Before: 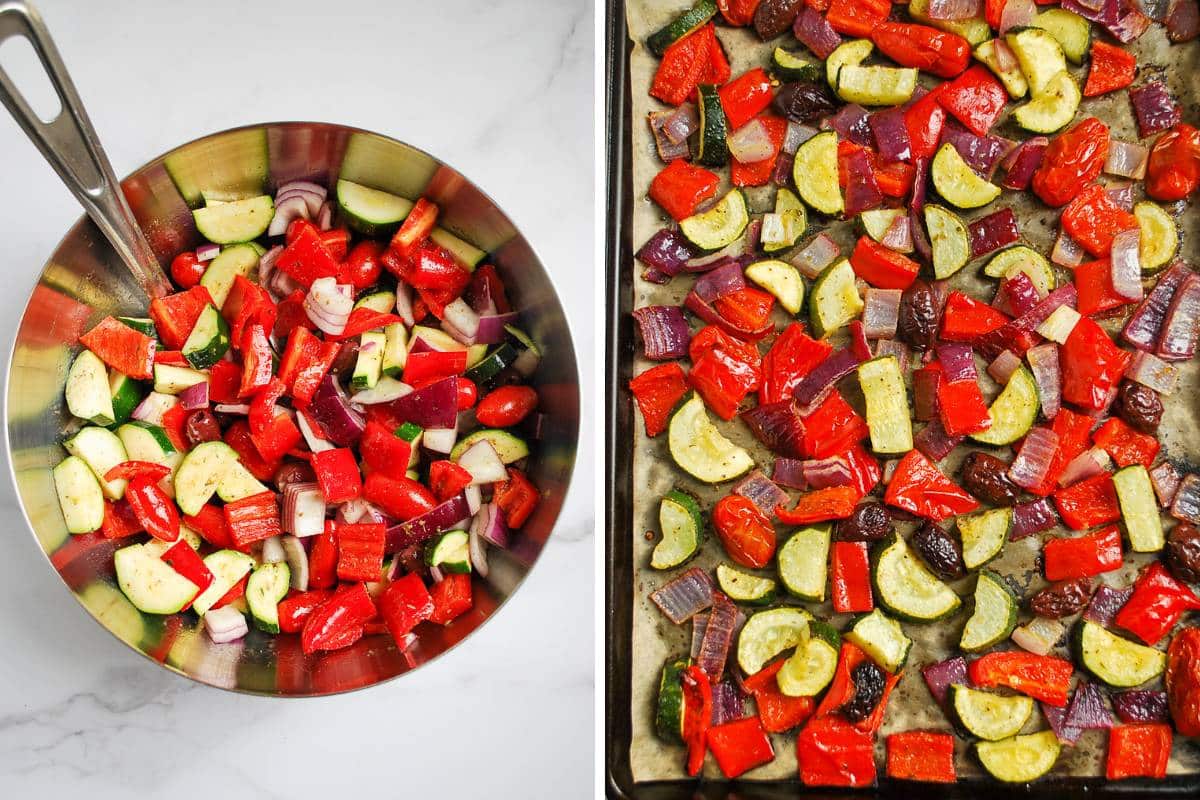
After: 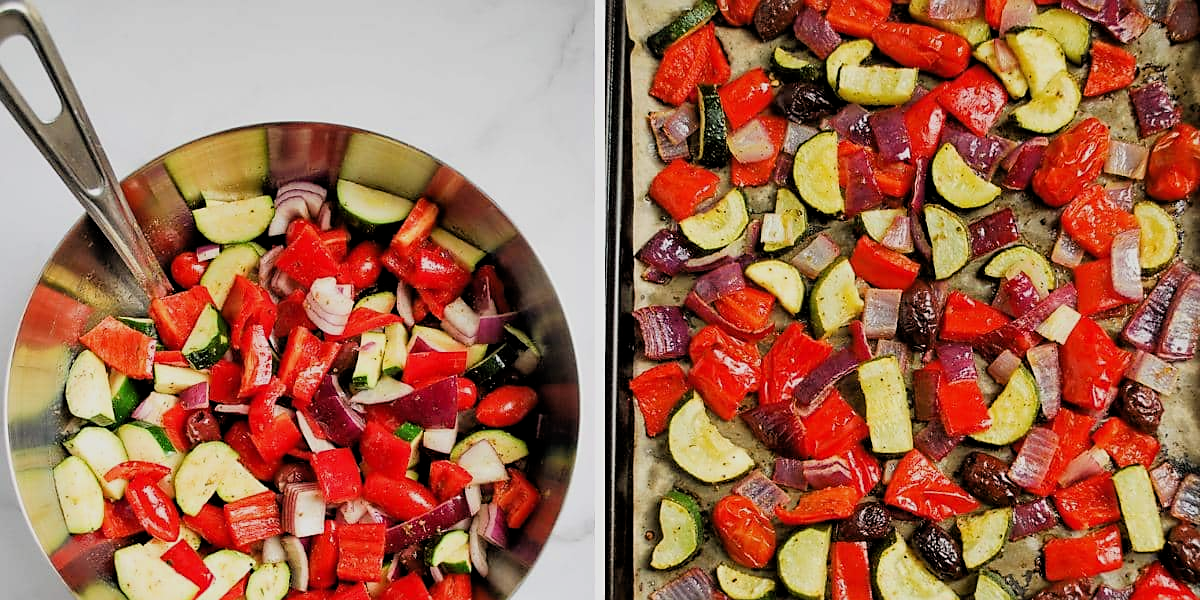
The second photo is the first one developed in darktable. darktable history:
crop: bottom 24.918%
filmic rgb: black relative exposure -7.71 EV, white relative exposure 4.39 EV, target black luminance 0%, hardness 3.75, latitude 50.61%, contrast 1.078, highlights saturation mix 9.38%, shadows ↔ highlights balance -0.26%
sharpen: radius 1.836, amount 0.416, threshold 1.688
